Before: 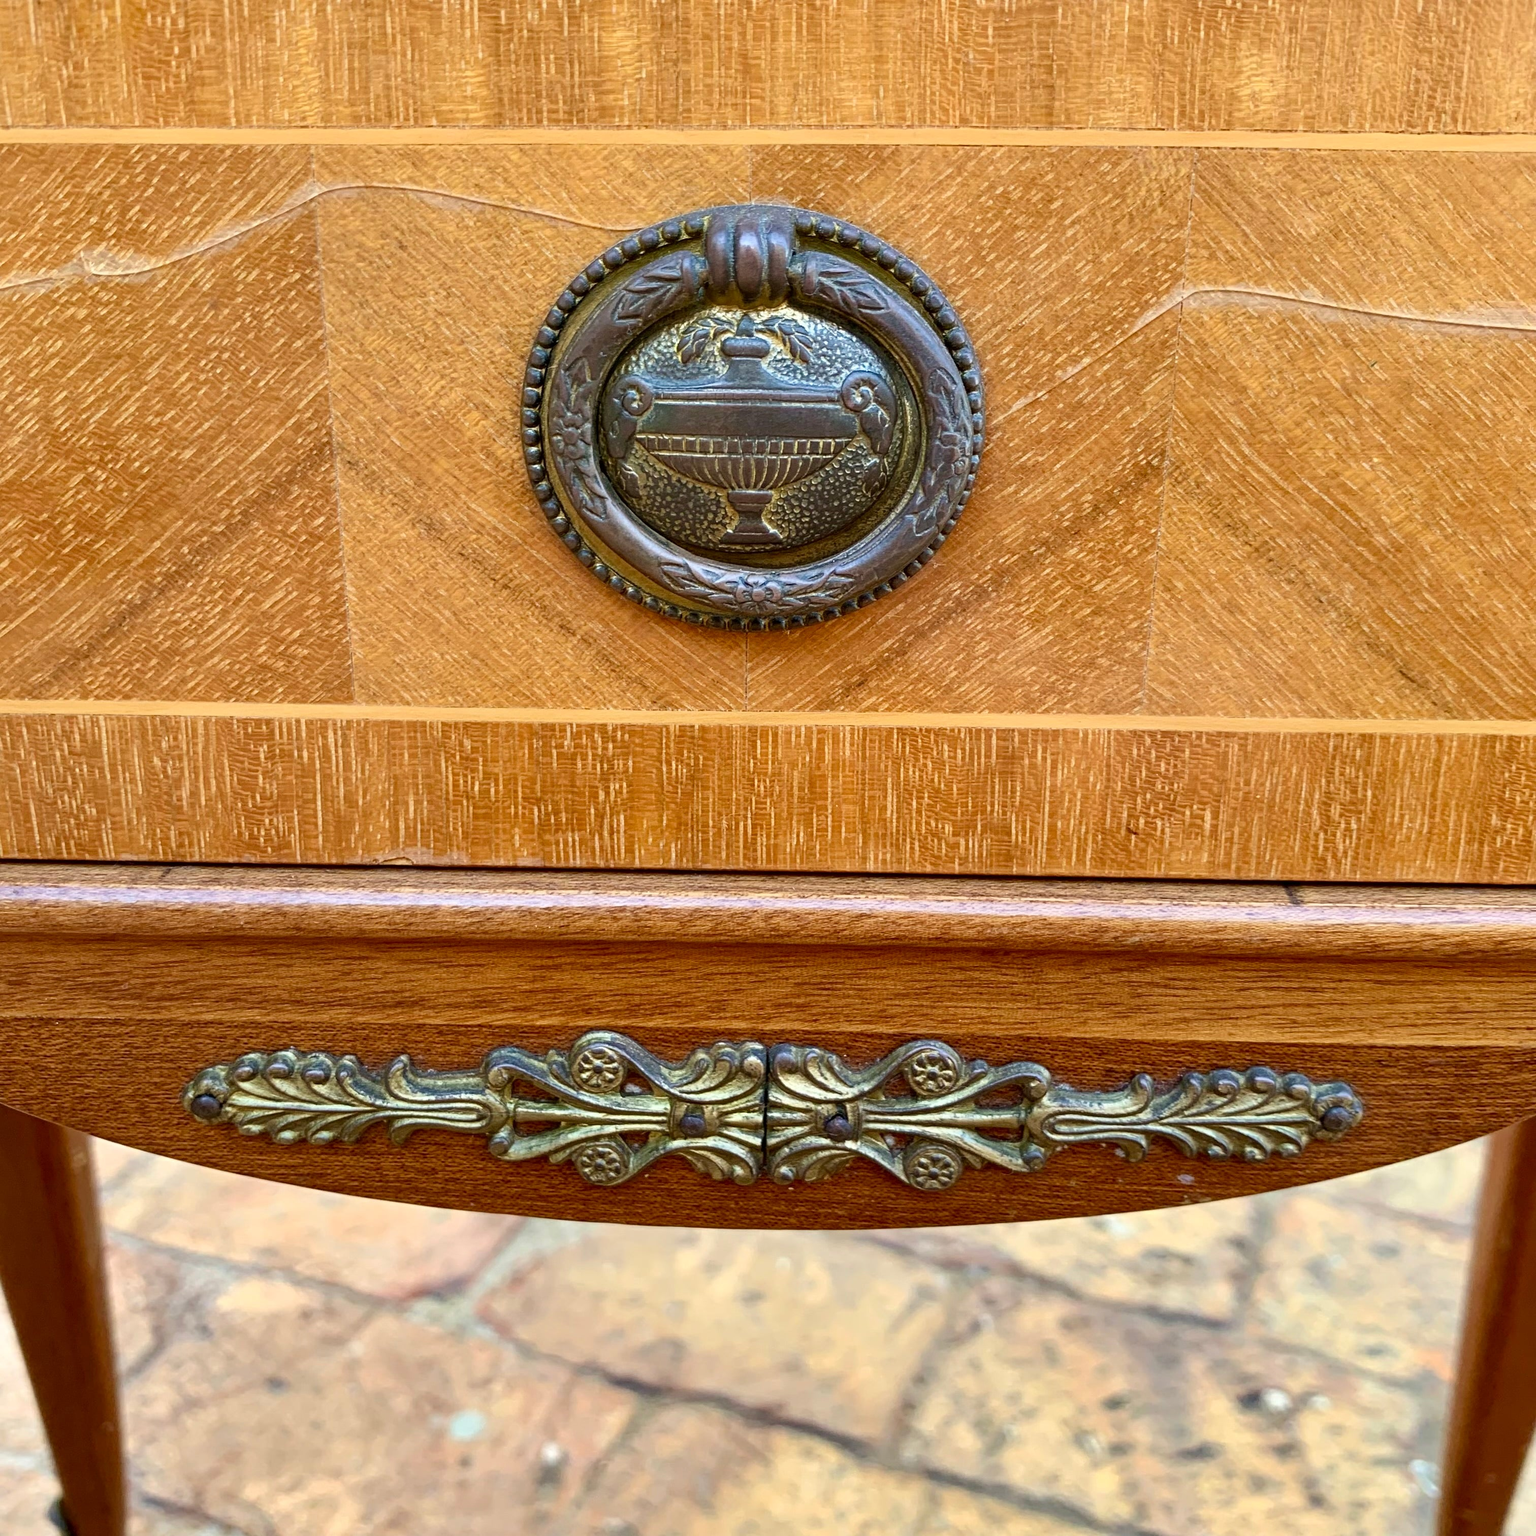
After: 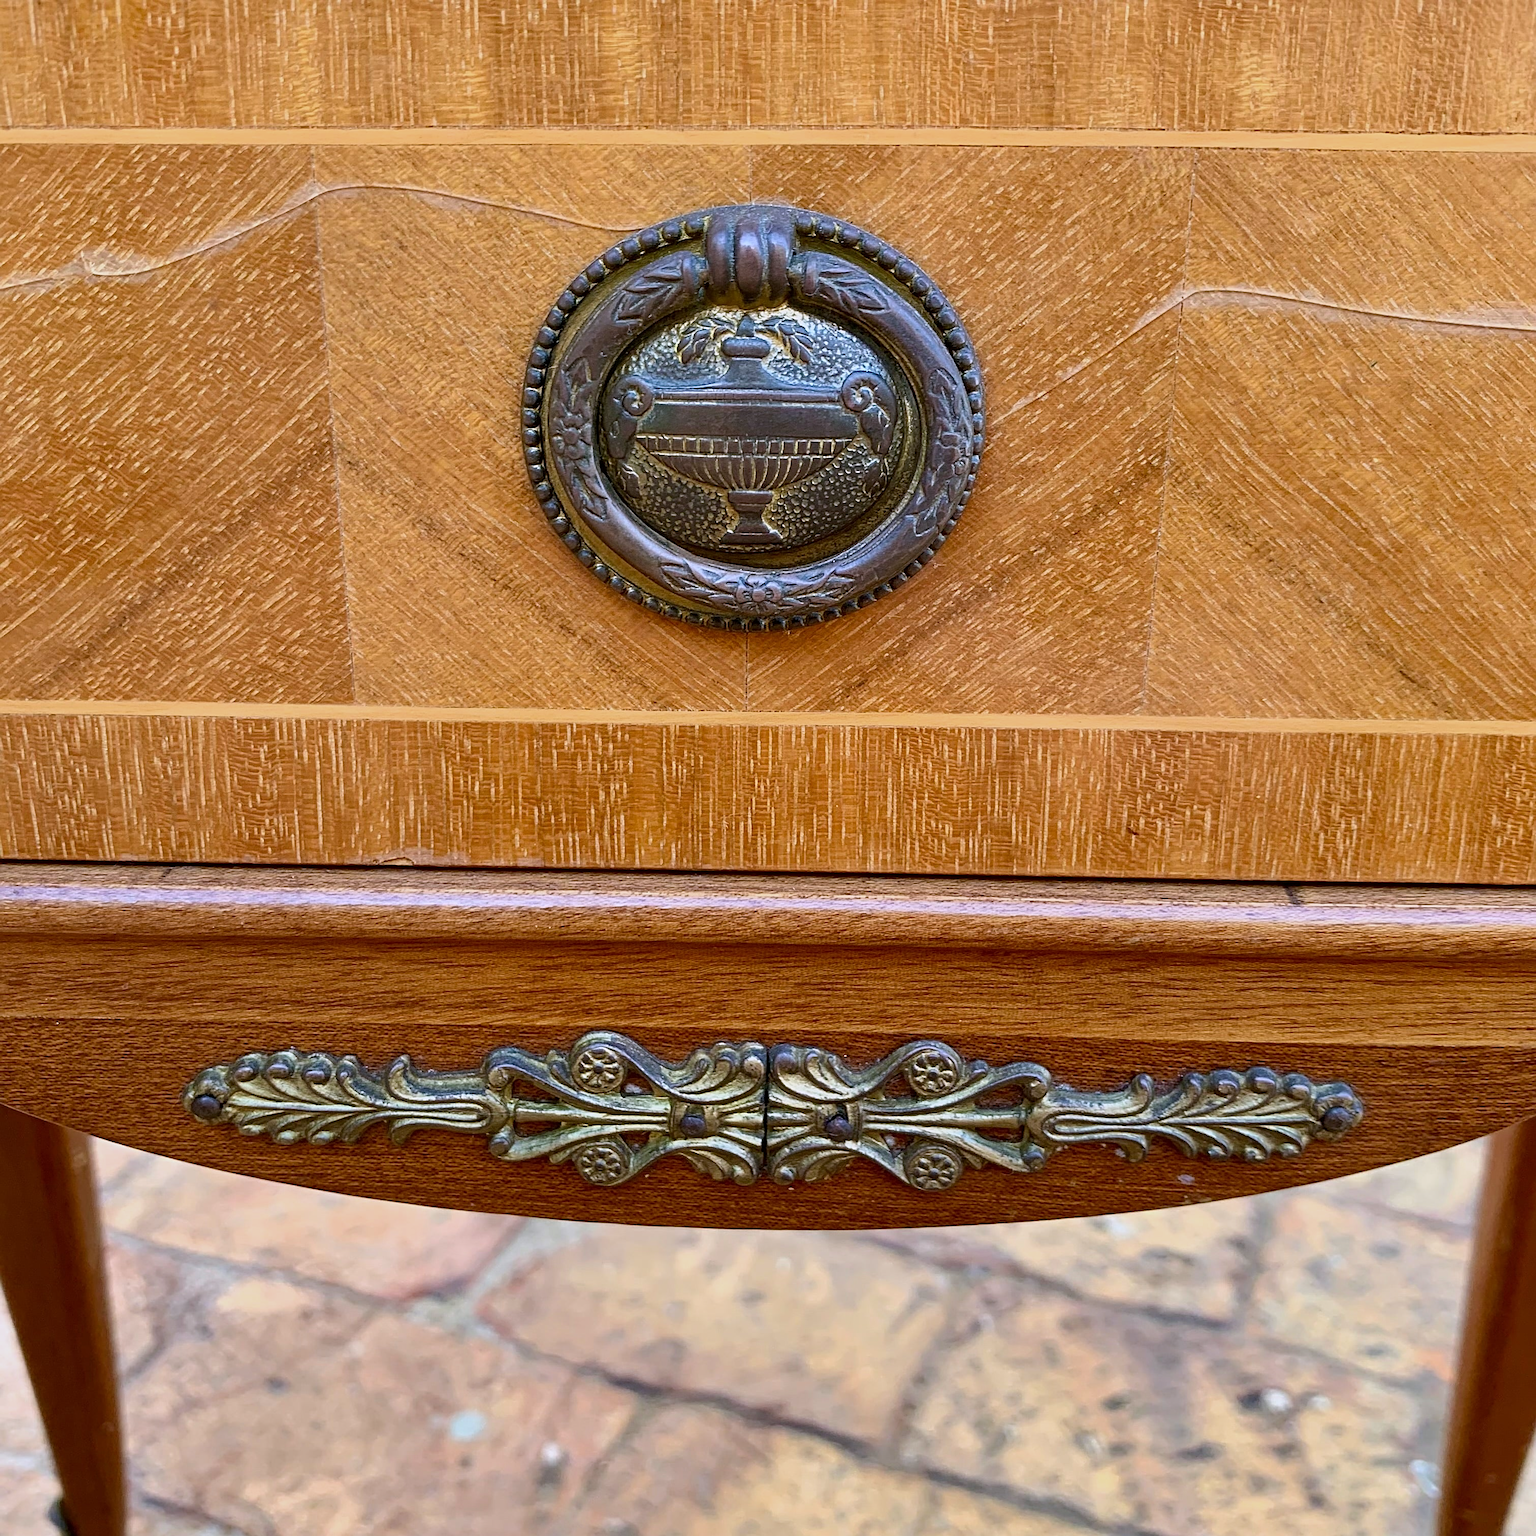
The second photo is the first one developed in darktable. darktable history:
white balance: red 1.004, blue 1.096
exposure: exposure -0.293 EV, compensate highlight preservation false
sharpen: on, module defaults
